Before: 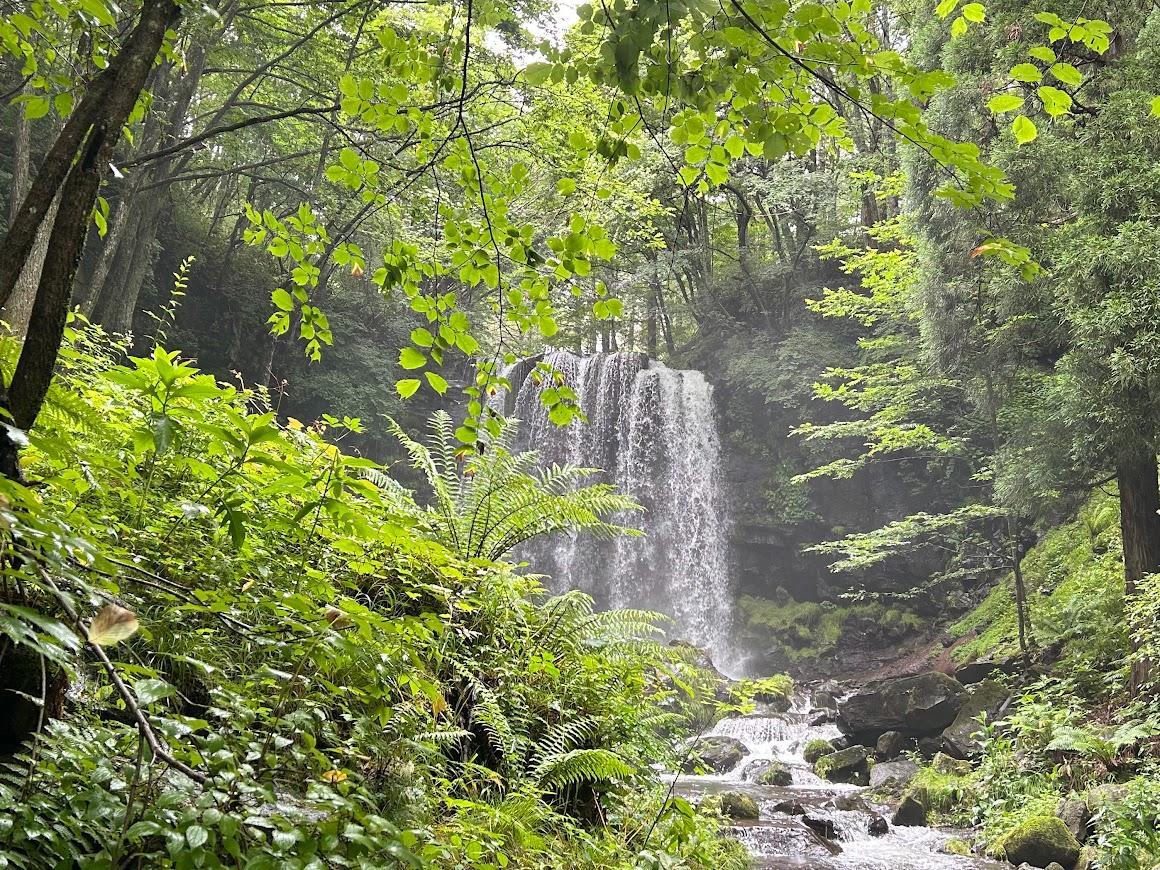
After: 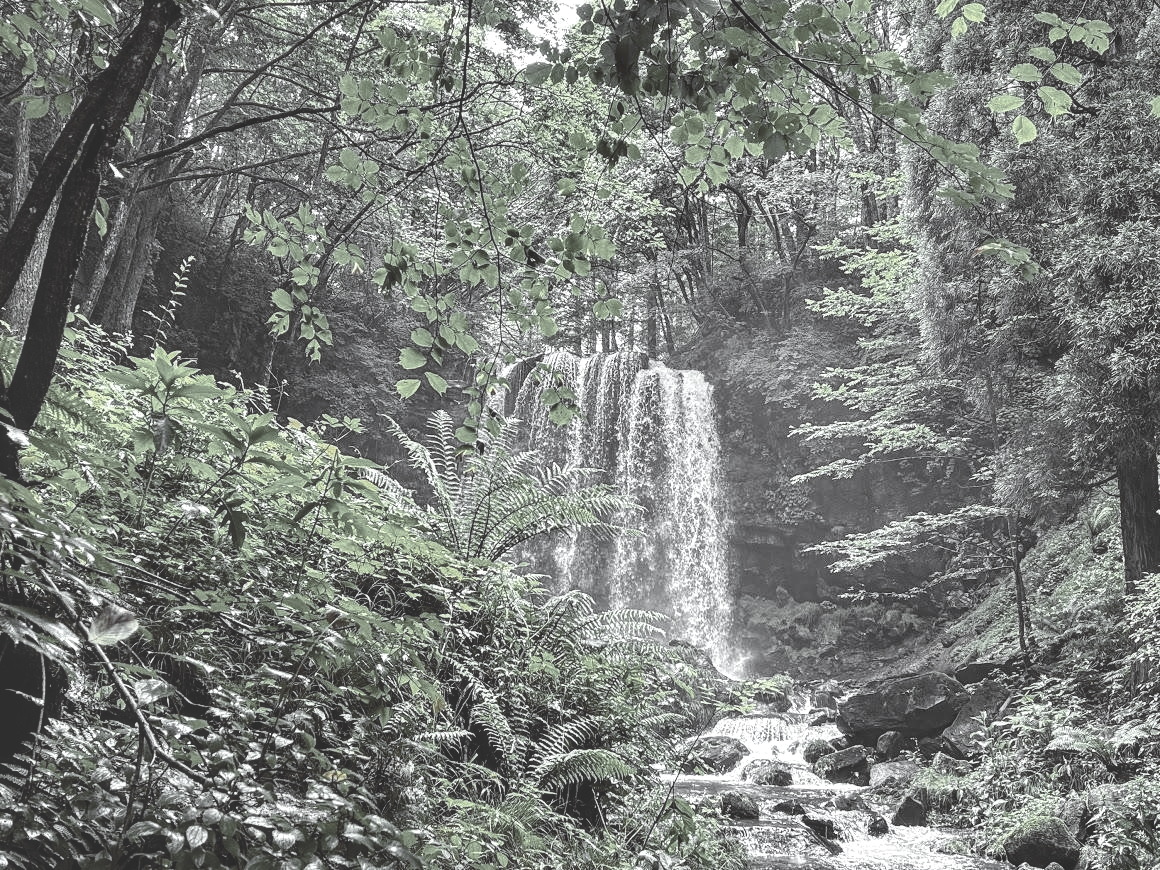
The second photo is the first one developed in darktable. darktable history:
shadows and highlights: shadows 20.91, highlights -82.73, soften with gaussian
white balance: red 1.011, blue 0.982
color zones: curves: ch0 [(0, 0.613) (0.01, 0.613) (0.245, 0.448) (0.498, 0.529) (0.642, 0.665) (0.879, 0.777) (0.99, 0.613)]; ch1 [(0, 0.035) (0.121, 0.189) (0.259, 0.197) (0.415, 0.061) (0.589, 0.022) (0.732, 0.022) (0.857, 0.026) (0.991, 0.053)]
local contrast: highlights 61%, detail 143%, midtone range 0.428
color balance: lift [1, 1.015, 1.004, 0.985], gamma [1, 0.958, 0.971, 1.042], gain [1, 0.956, 0.977, 1.044]
rgb curve: curves: ch0 [(0, 0.186) (0.314, 0.284) (0.576, 0.466) (0.805, 0.691) (0.936, 0.886)]; ch1 [(0, 0.186) (0.314, 0.284) (0.581, 0.534) (0.771, 0.746) (0.936, 0.958)]; ch2 [(0, 0.216) (0.275, 0.39) (1, 1)], mode RGB, independent channels, compensate middle gray true, preserve colors none
